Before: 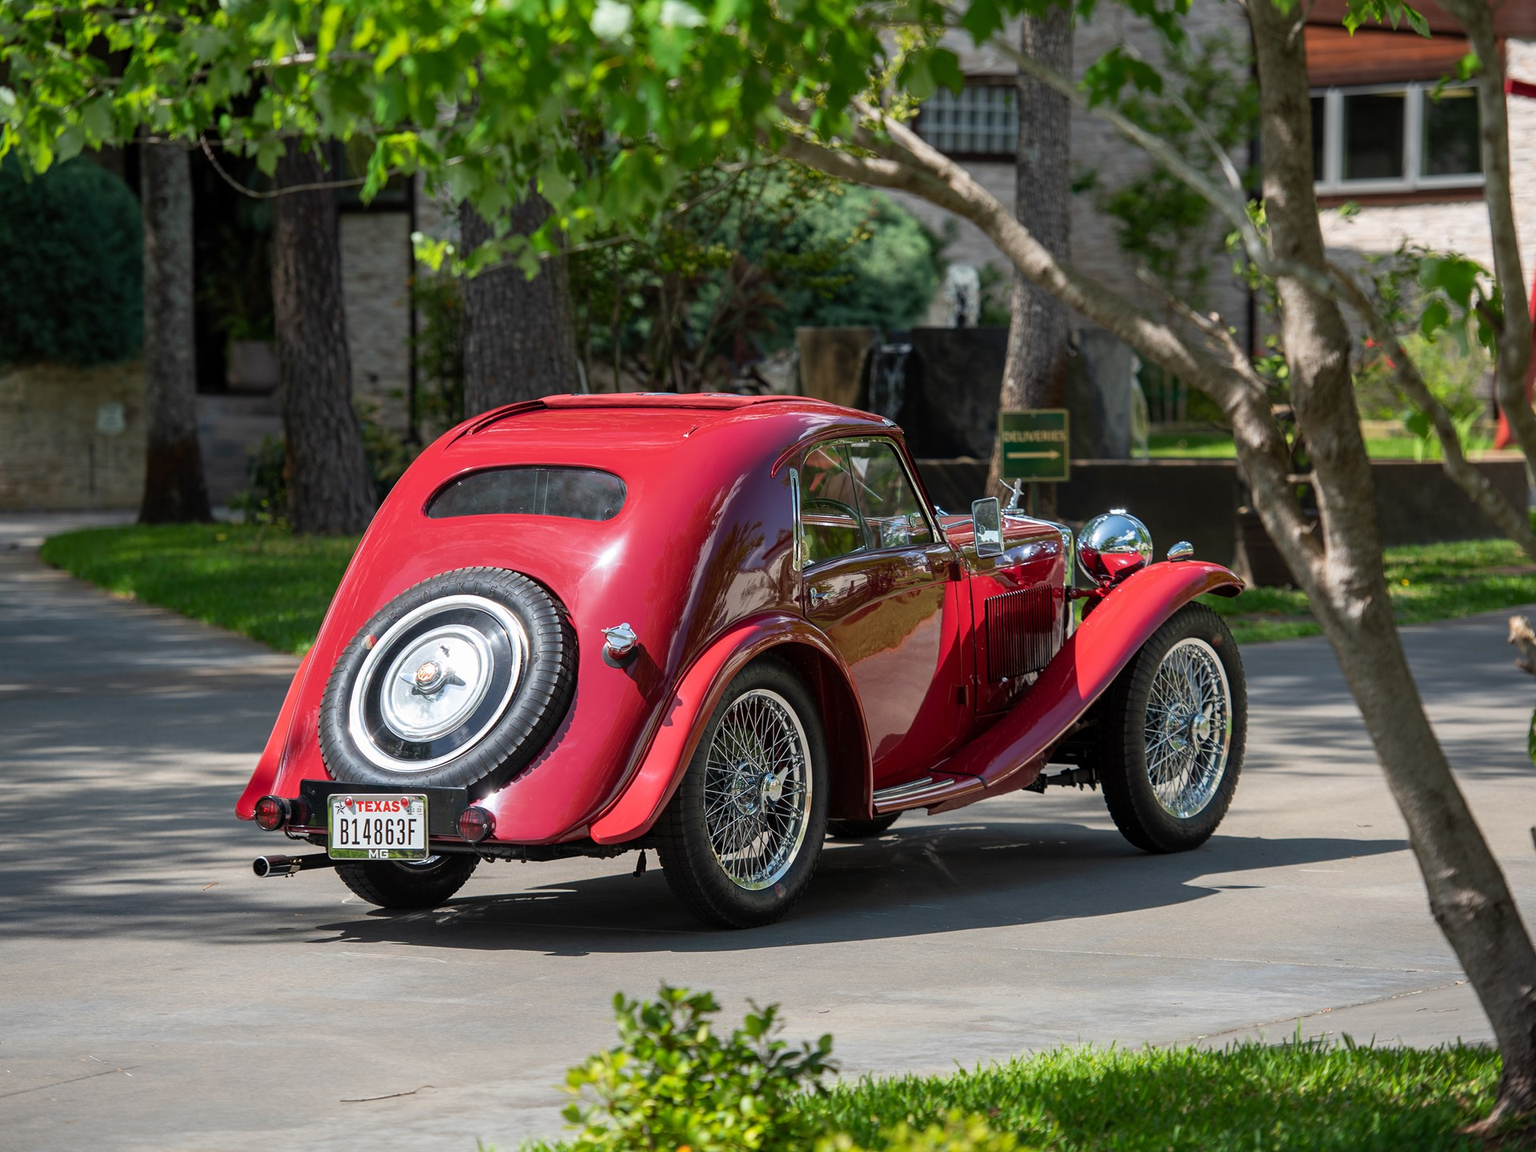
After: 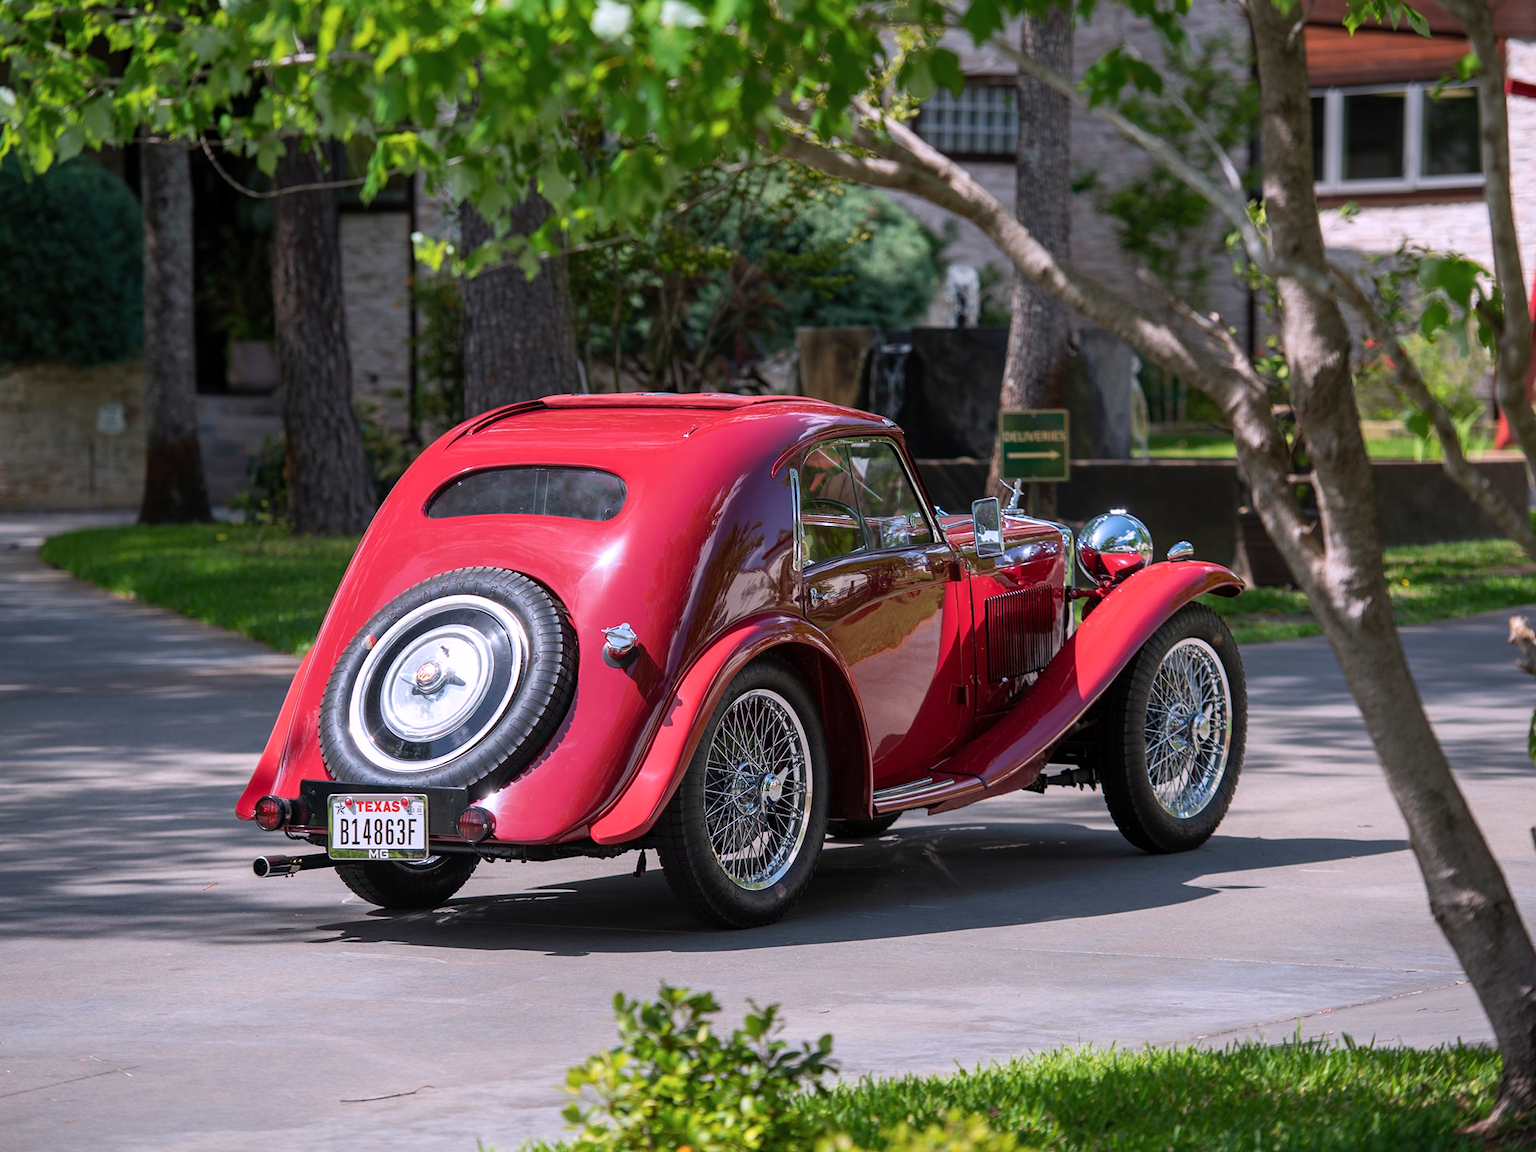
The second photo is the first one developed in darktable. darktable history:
color correction: highlights a* -0.137, highlights b* -5.91, shadows a* -0.137, shadows b* -0.137
white balance: red 1.05, blue 1.072
